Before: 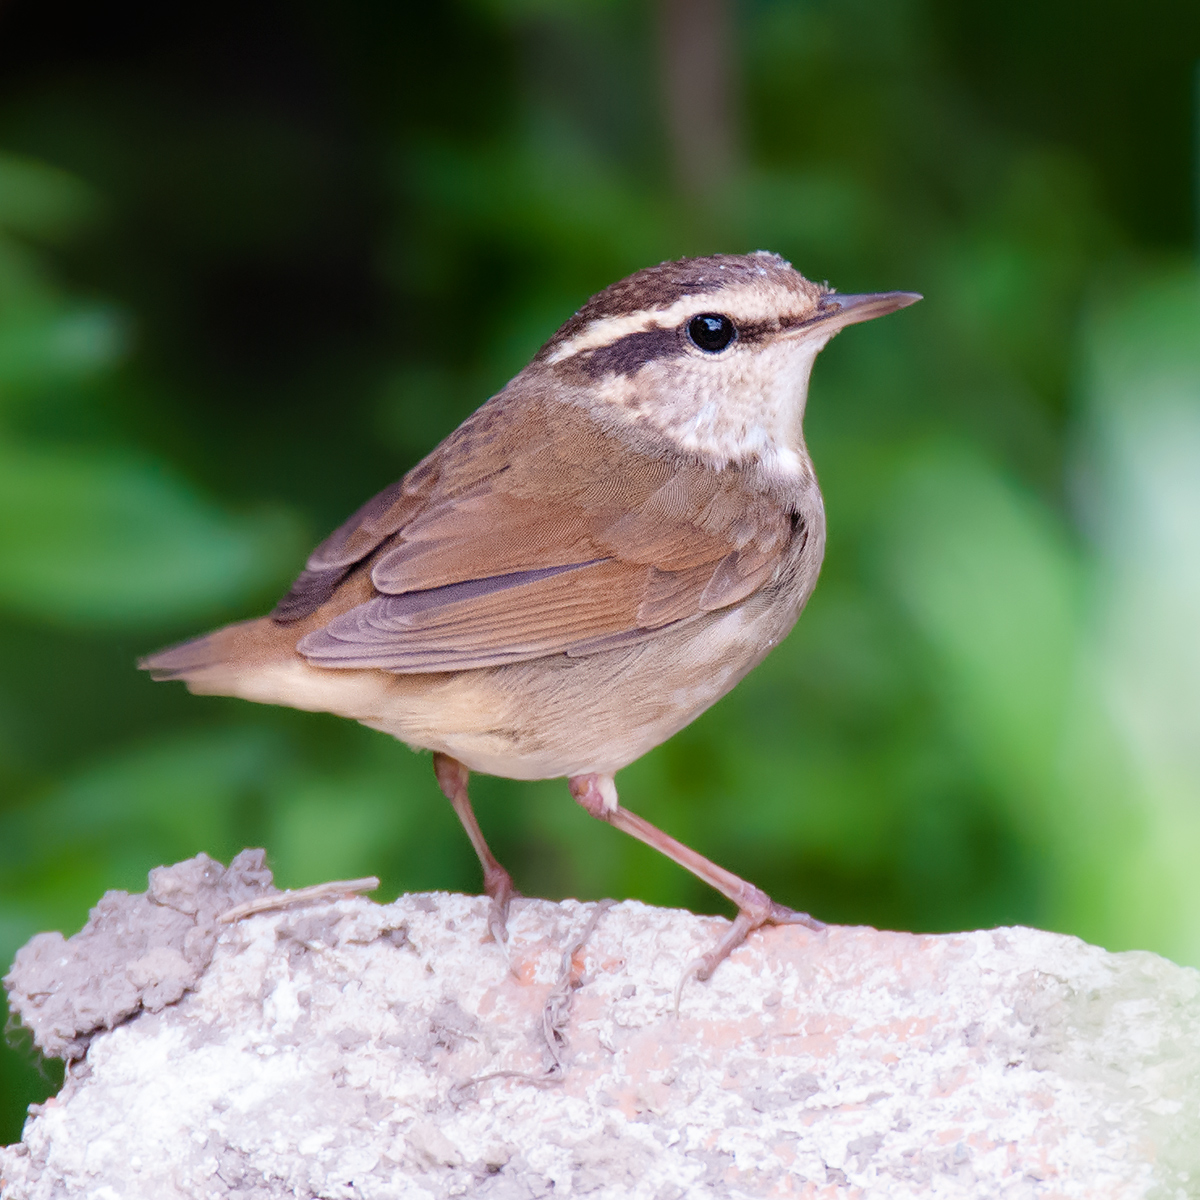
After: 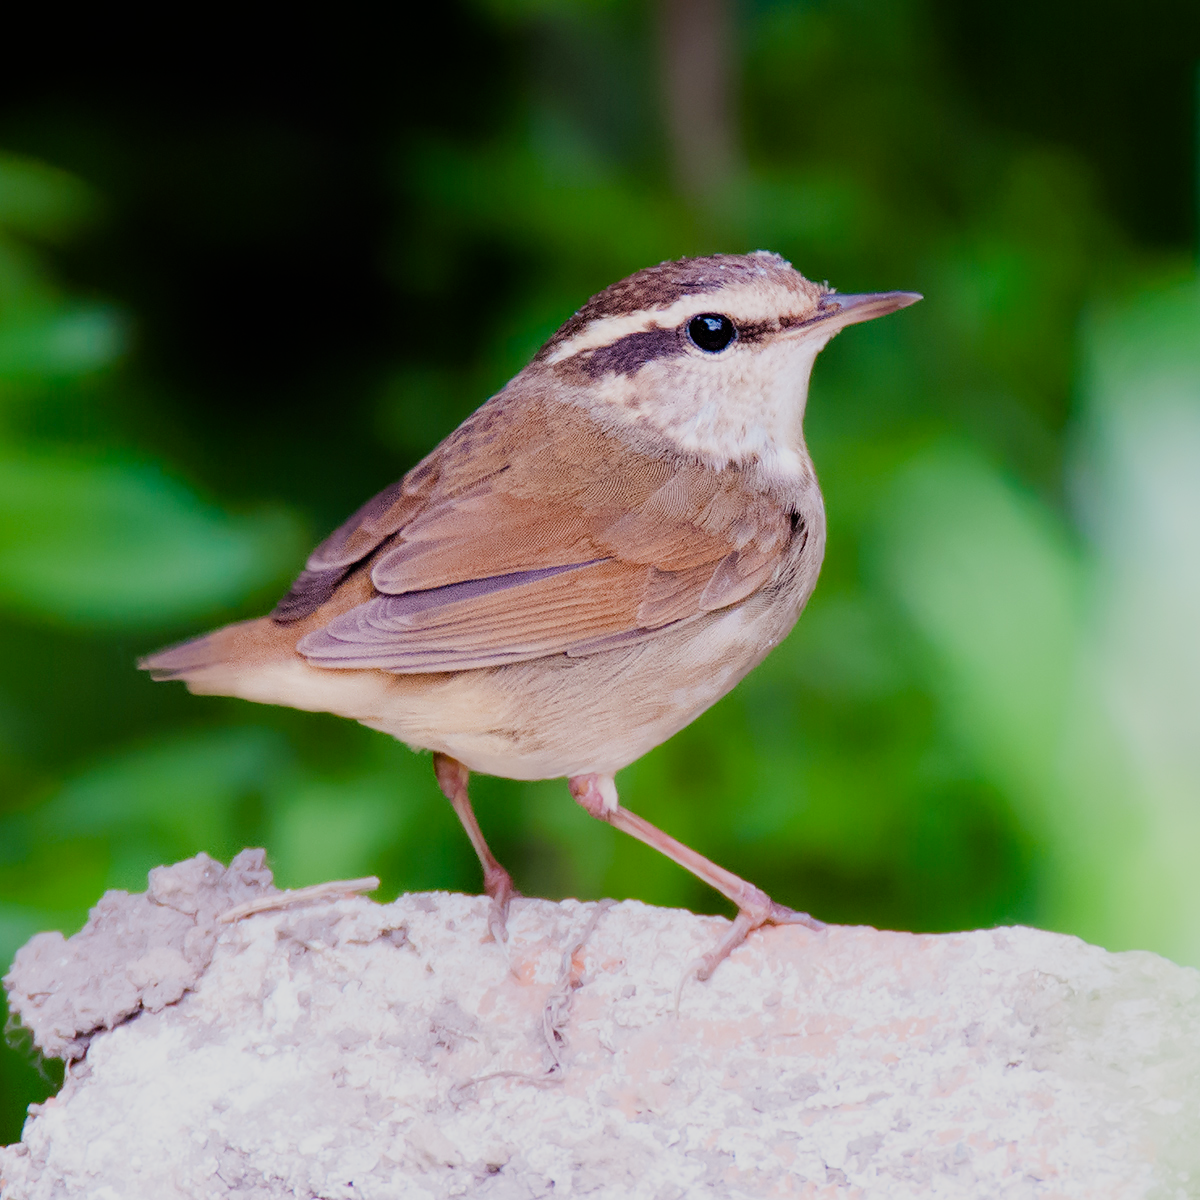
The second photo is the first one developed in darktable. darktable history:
filmic rgb: black relative exposure -7.65 EV, white relative exposure 4.56 EV, hardness 3.61, contrast 1.05
color balance rgb: linear chroma grading › shadows 32%, linear chroma grading › global chroma -2%, linear chroma grading › mid-tones 4%, perceptual saturation grading › global saturation -2%, perceptual saturation grading › highlights -8%, perceptual saturation grading › mid-tones 8%, perceptual saturation grading › shadows 4%, perceptual brilliance grading › highlights 8%, perceptual brilliance grading › mid-tones 4%, perceptual brilliance grading › shadows 2%, global vibrance 16%, saturation formula JzAzBz (2021)
